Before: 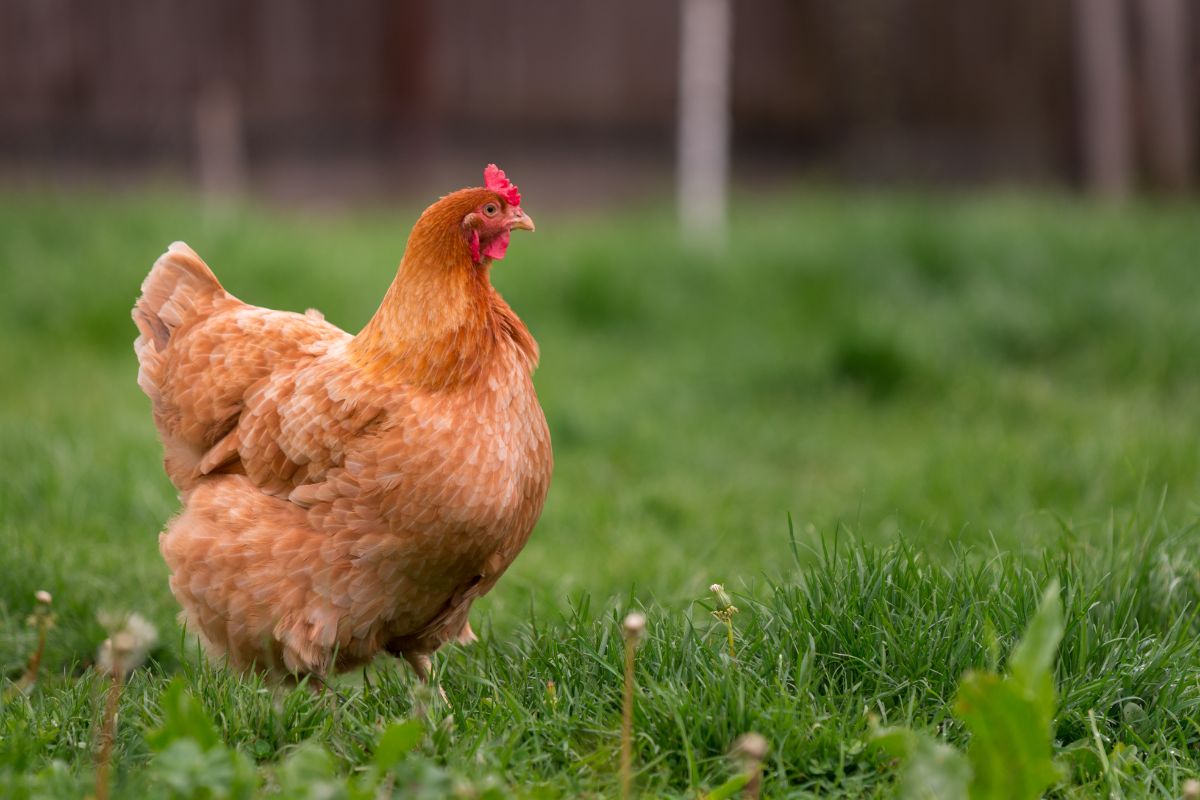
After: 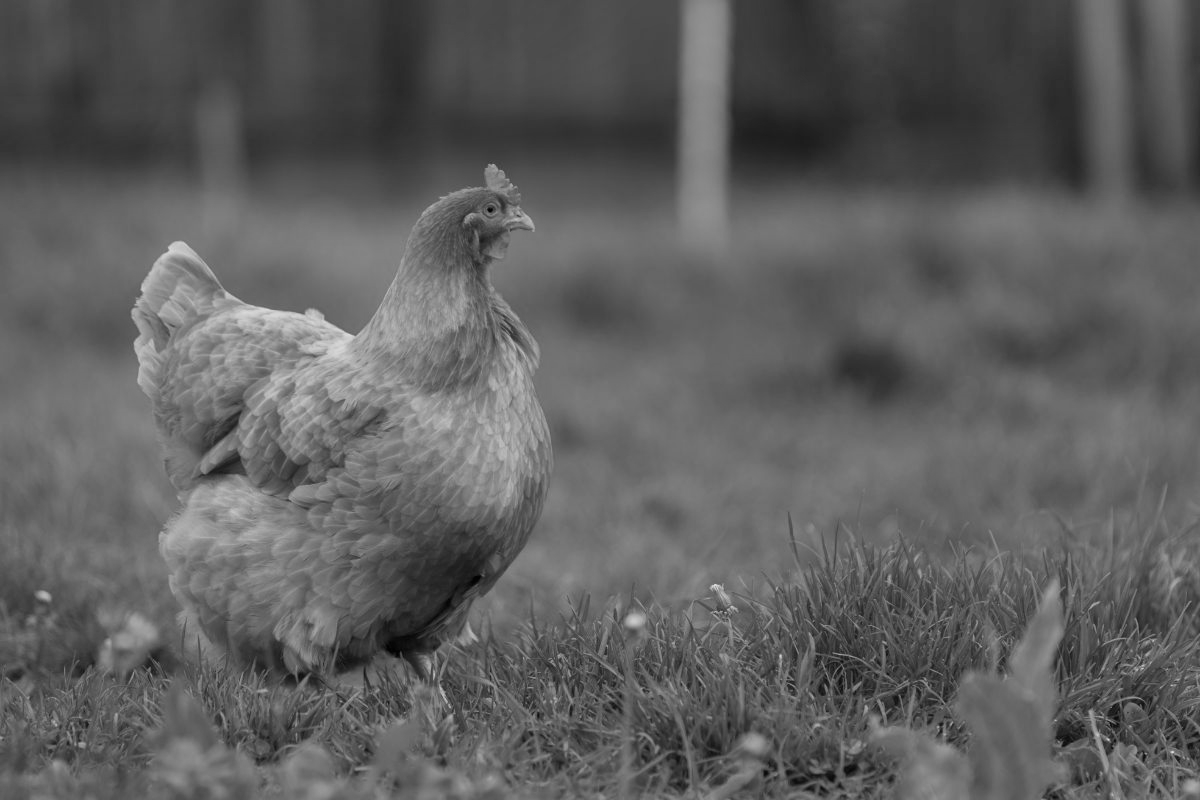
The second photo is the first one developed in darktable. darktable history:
monochrome: a 32, b 64, size 2.3
shadows and highlights: shadows 80.73, white point adjustment -9.07, highlights -61.46, soften with gaussian
